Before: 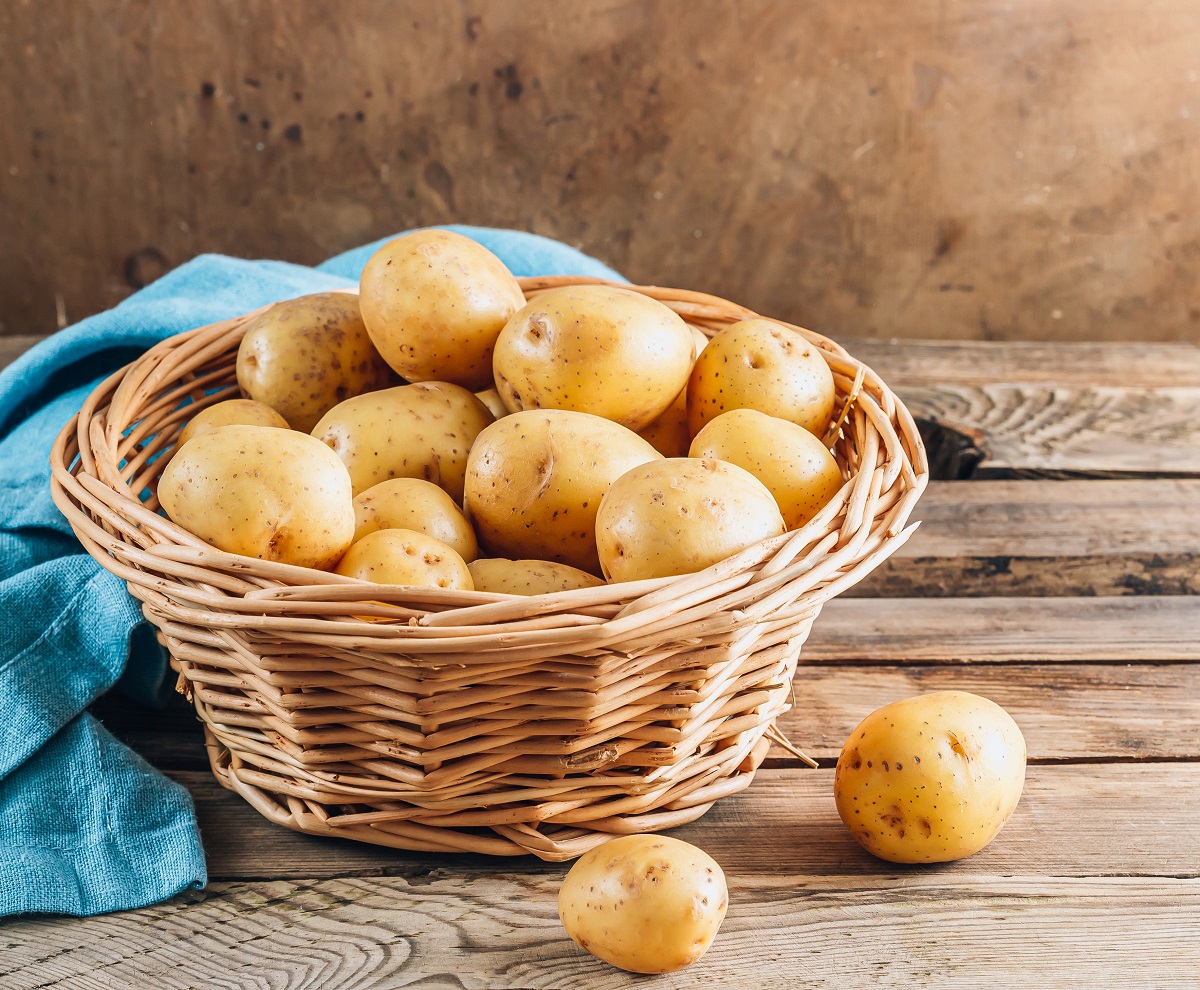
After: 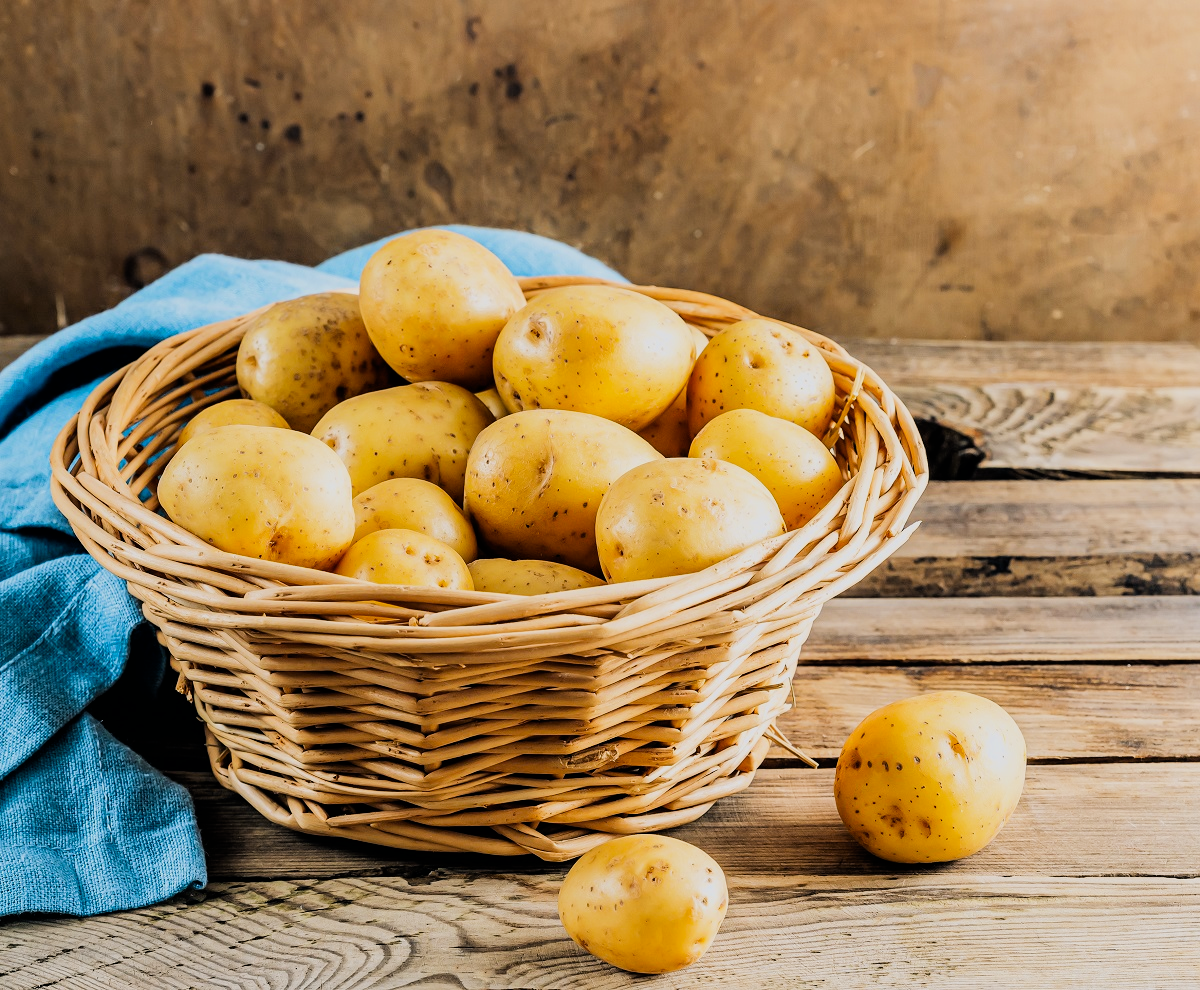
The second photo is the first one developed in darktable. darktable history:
contrast brightness saturation: saturation 0.18
color contrast: green-magenta contrast 0.8, blue-yellow contrast 1.1, unbound 0
filmic rgb: black relative exposure -5 EV, hardness 2.88, contrast 1.3
